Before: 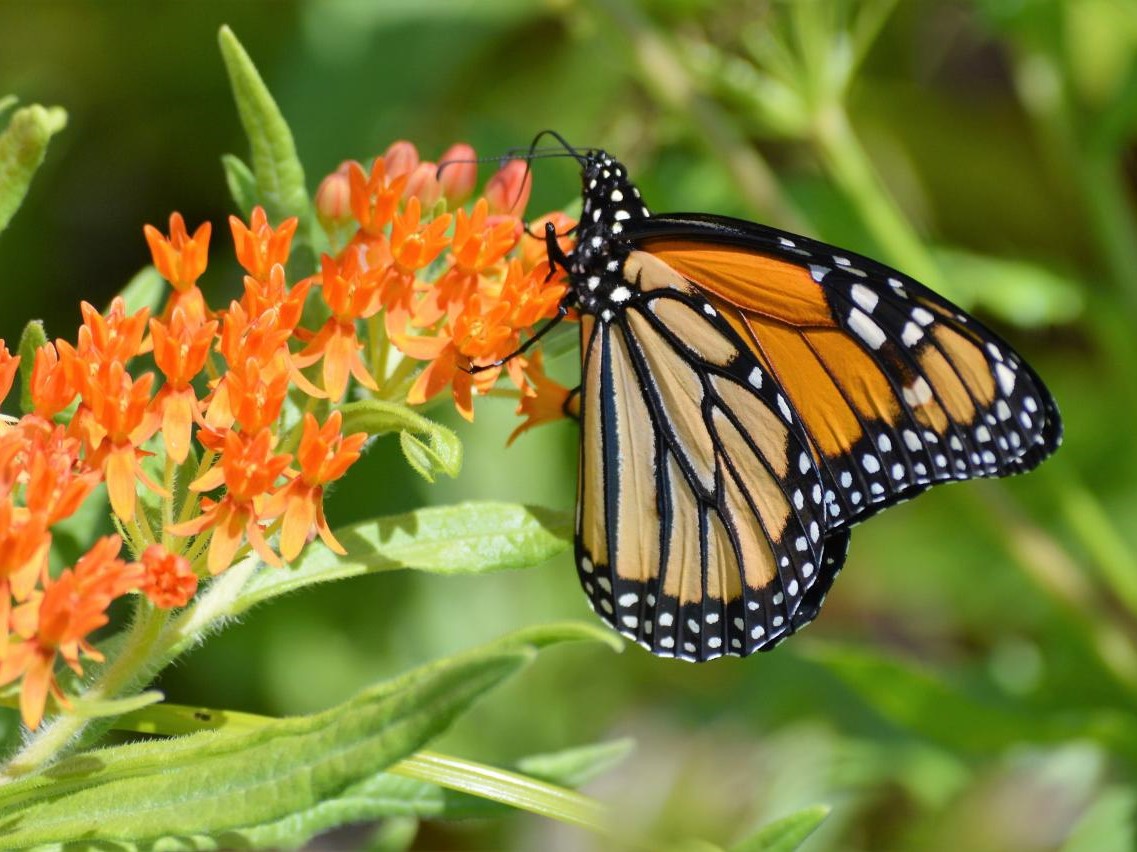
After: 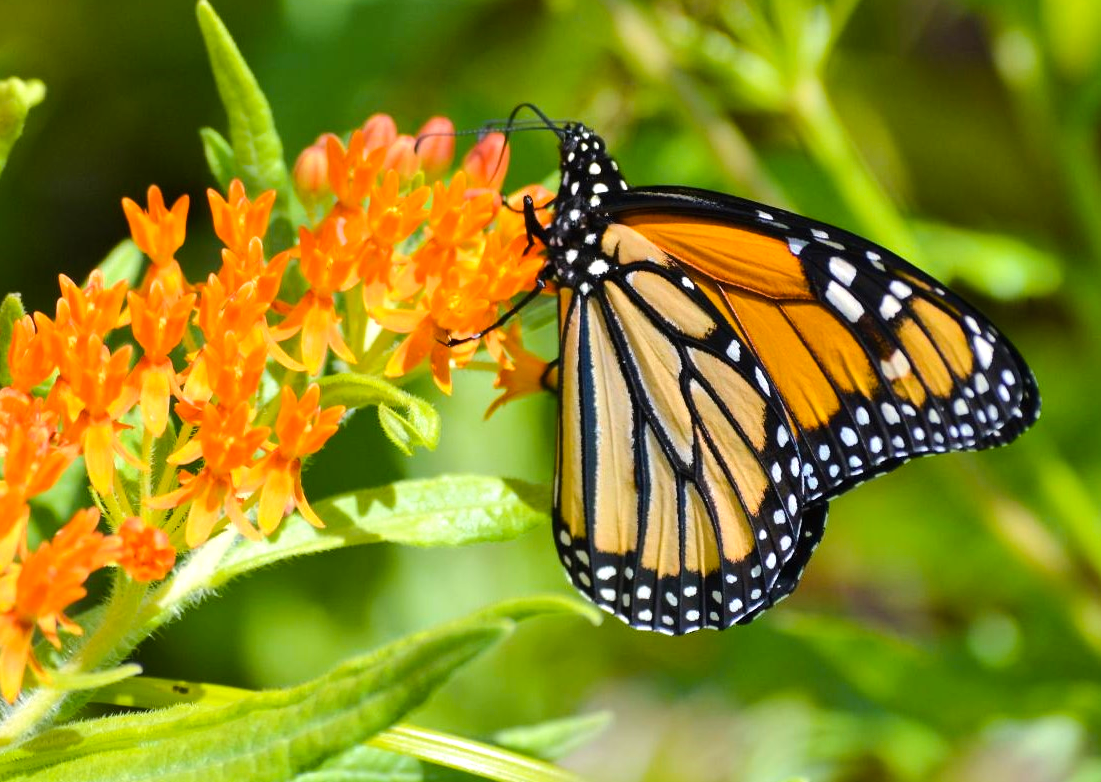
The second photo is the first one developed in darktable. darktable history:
crop: left 1.964%, top 3.251%, right 1.122%, bottom 4.933%
color balance rgb: perceptual saturation grading › global saturation 25%, perceptual brilliance grading › mid-tones 10%, perceptual brilliance grading › shadows 15%, global vibrance 20%
tone equalizer: -8 EV -0.417 EV, -7 EV -0.389 EV, -6 EV -0.333 EV, -5 EV -0.222 EV, -3 EV 0.222 EV, -2 EV 0.333 EV, -1 EV 0.389 EV, +0 EV 0.417 EV, edges refinement/feathering 500, mask exposure compensation -1.57 EV, preserve details no
contrast brightness saturation: saturation -0.1
